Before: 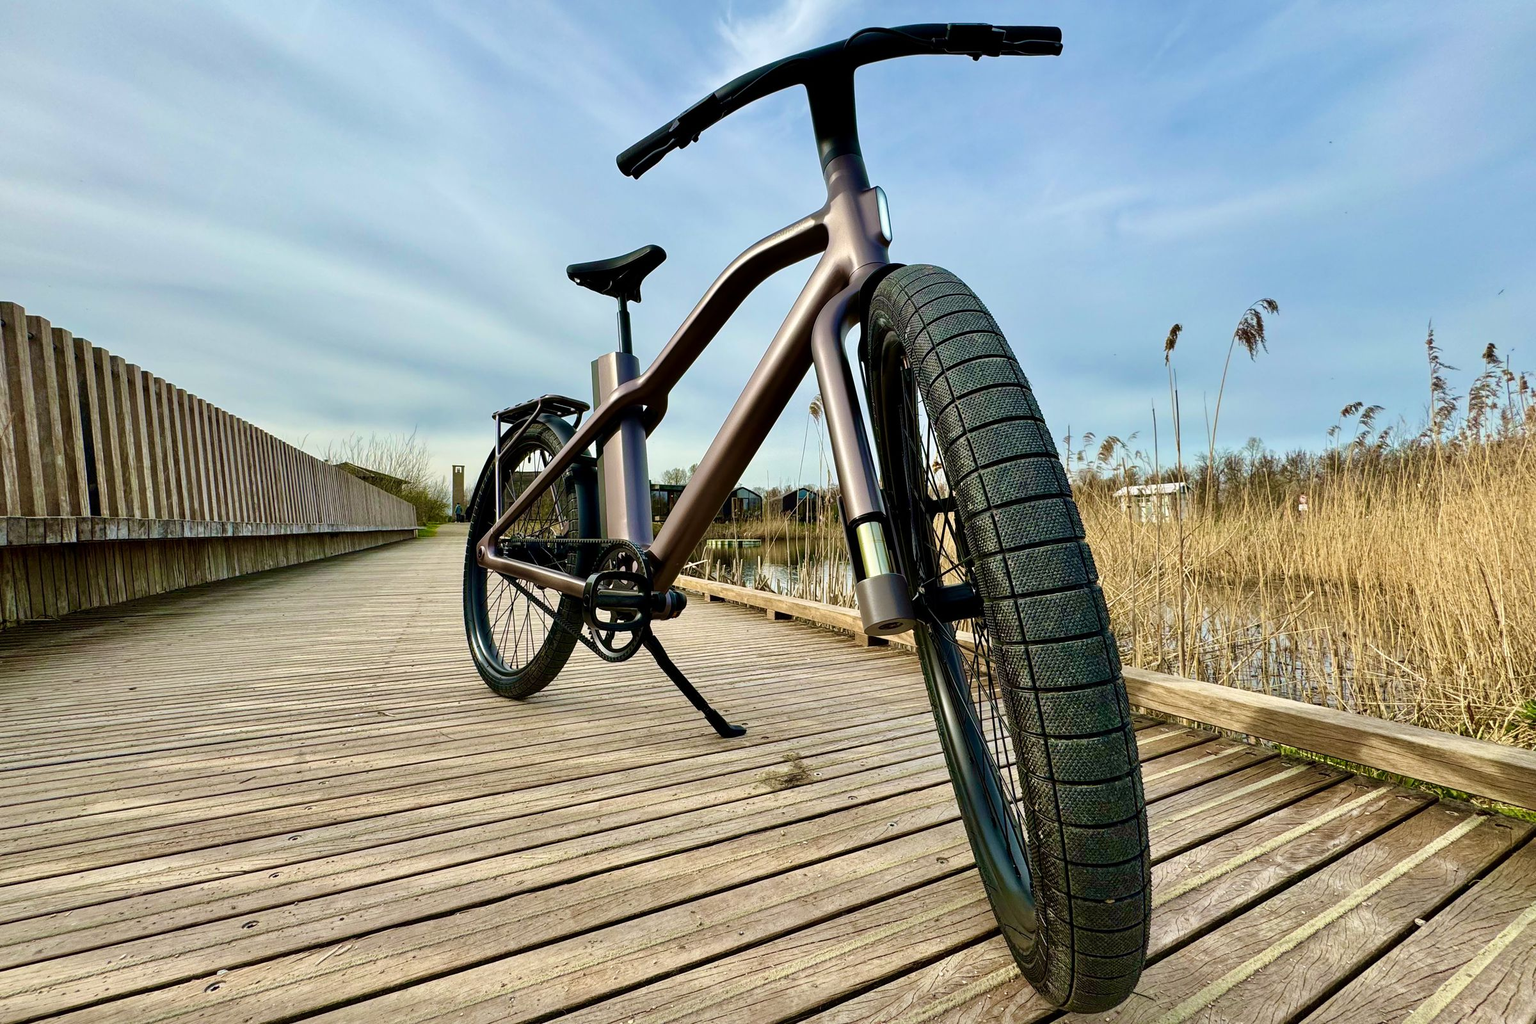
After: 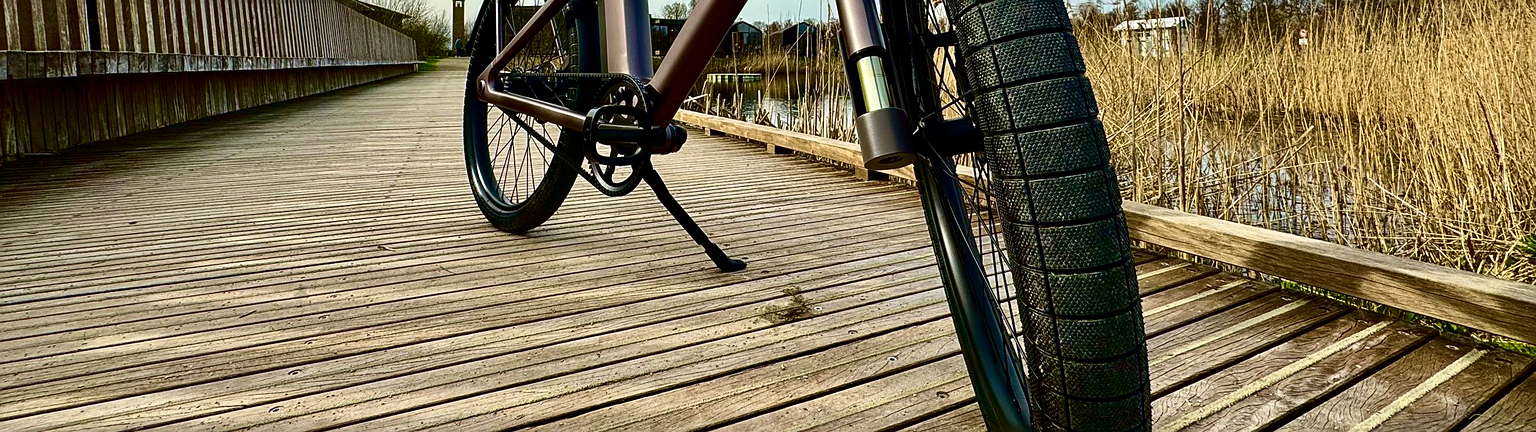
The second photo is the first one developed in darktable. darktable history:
sharpen: on, module defaults
crop: top 45.551%, bottom 12.262%
contrast brightness saturation: contrast 0.19, brightness -0.24, saturation 0.11
